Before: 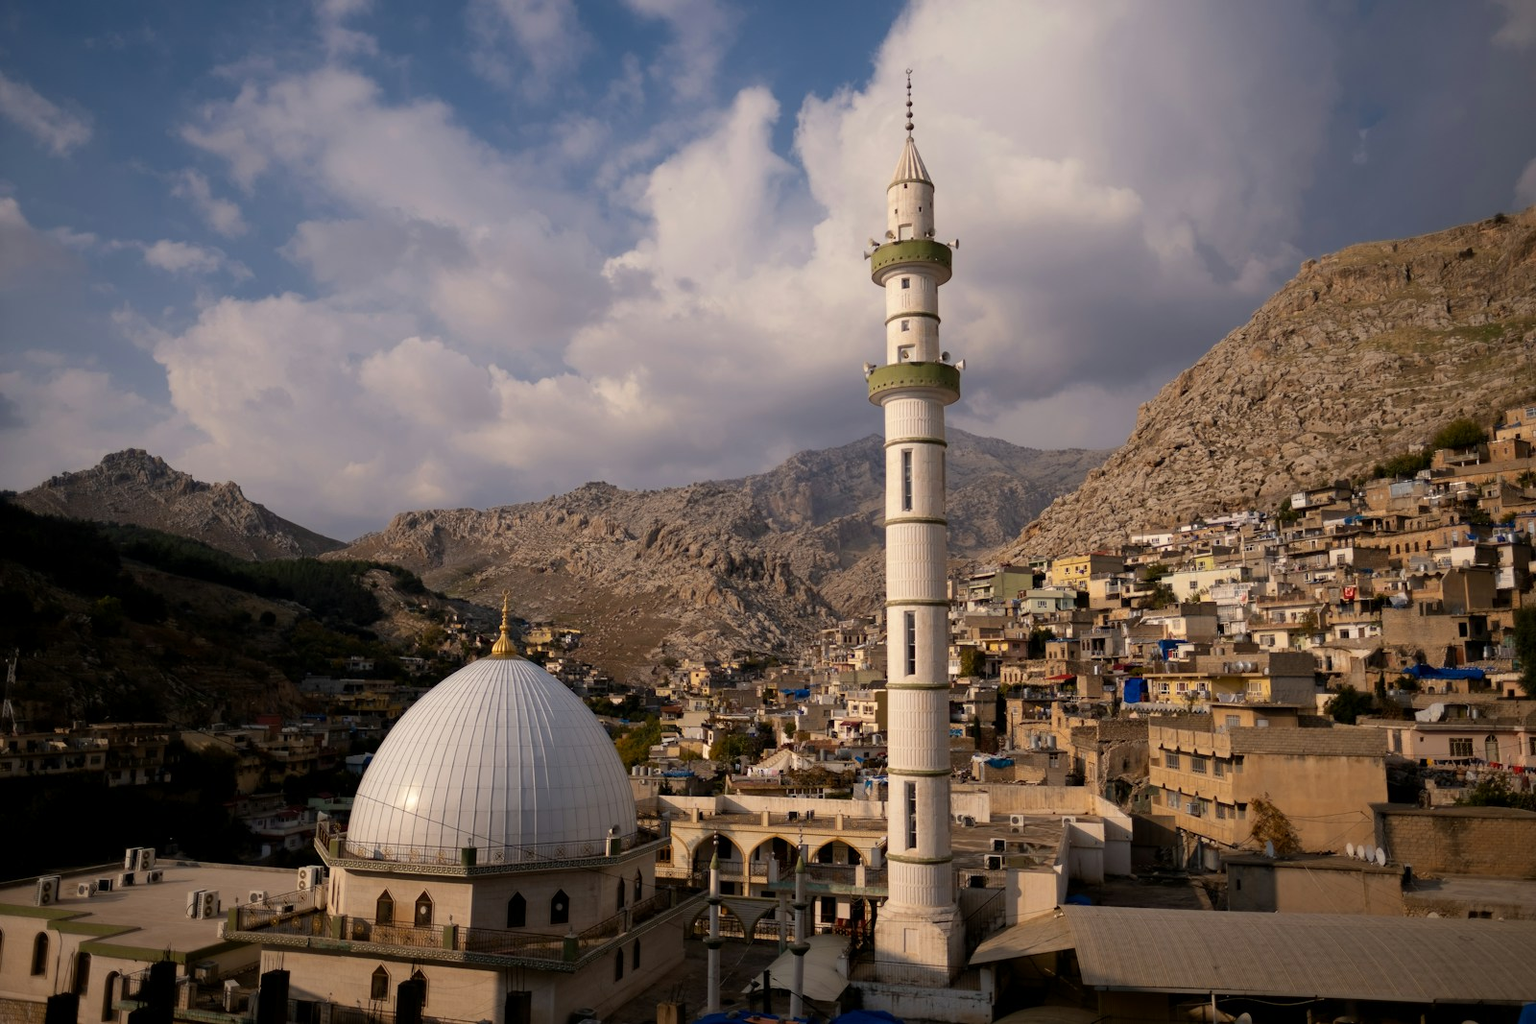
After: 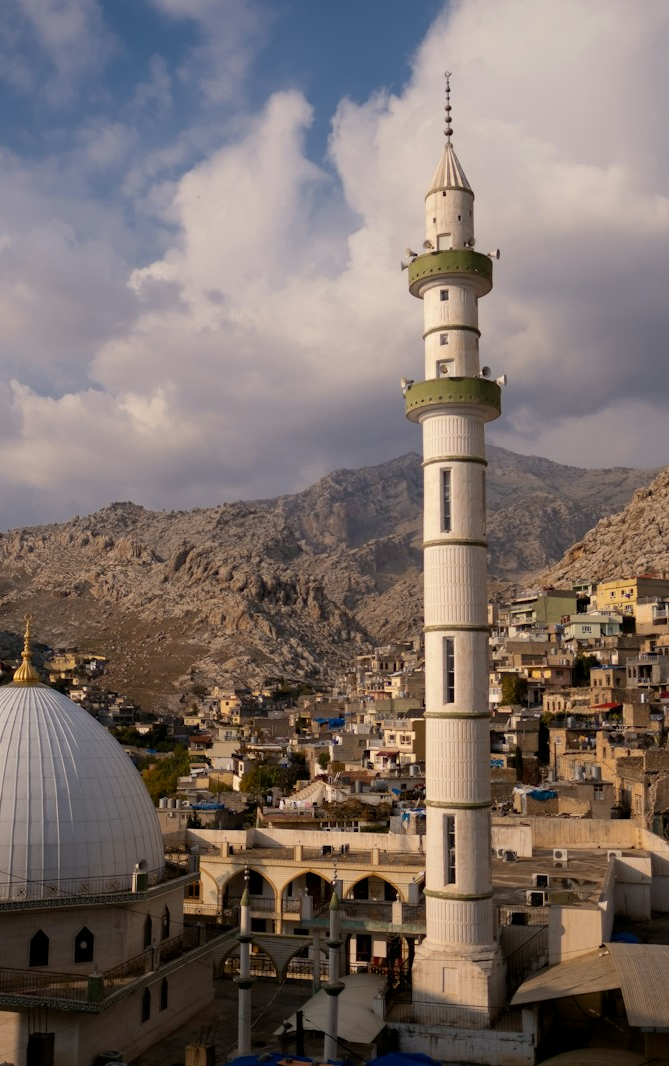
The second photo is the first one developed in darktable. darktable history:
crop: left 31.203%, right 26.931%
